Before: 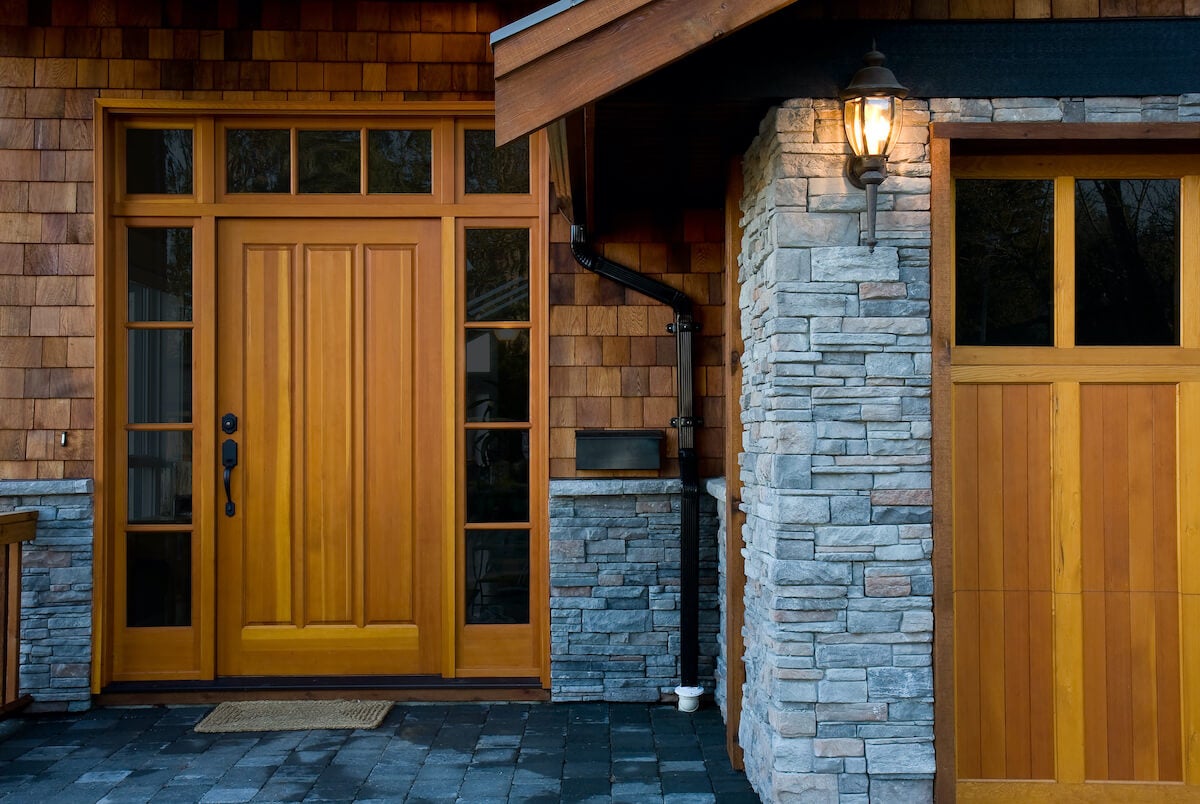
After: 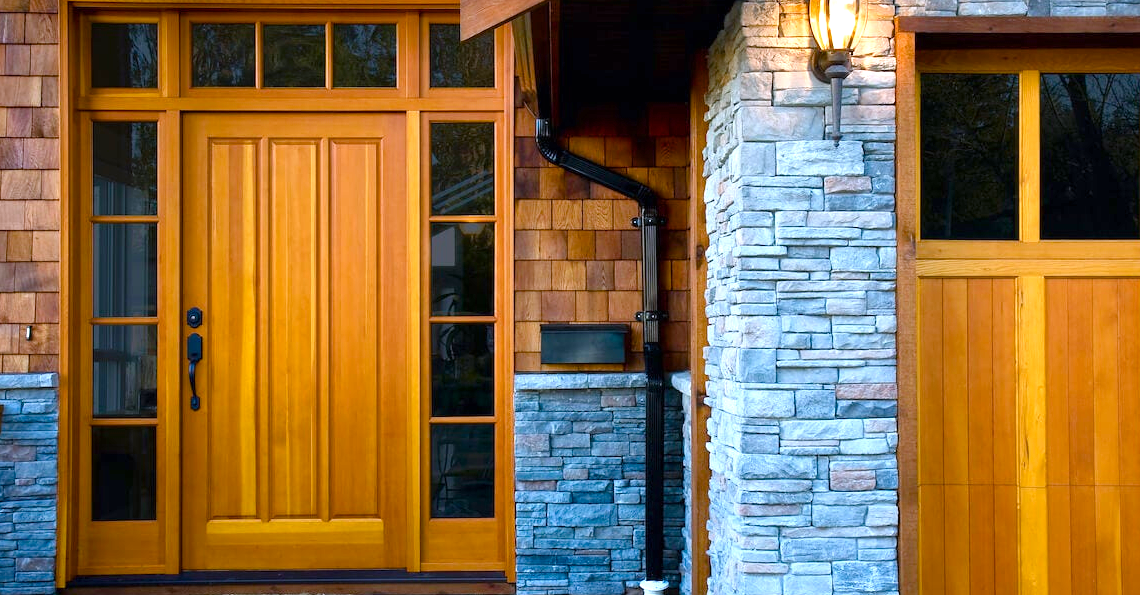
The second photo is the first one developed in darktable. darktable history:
exposure: black level correction 0, exposure 0.9 EV, compensate highlight preservation false
color balance rgb: perceptual saturation grading › global saturation 35%, perceptual saturation grading › highlights -25%, perceptual saturation grading › shadows 25%, global vibrance 10%
crop and rotate: left 2.991%, top 13.302%, right 1.981%, bottom 12.636%
color calibration: illuminant as shot in camera, x 0.358, y 0.373, temperature 4628.91 K
